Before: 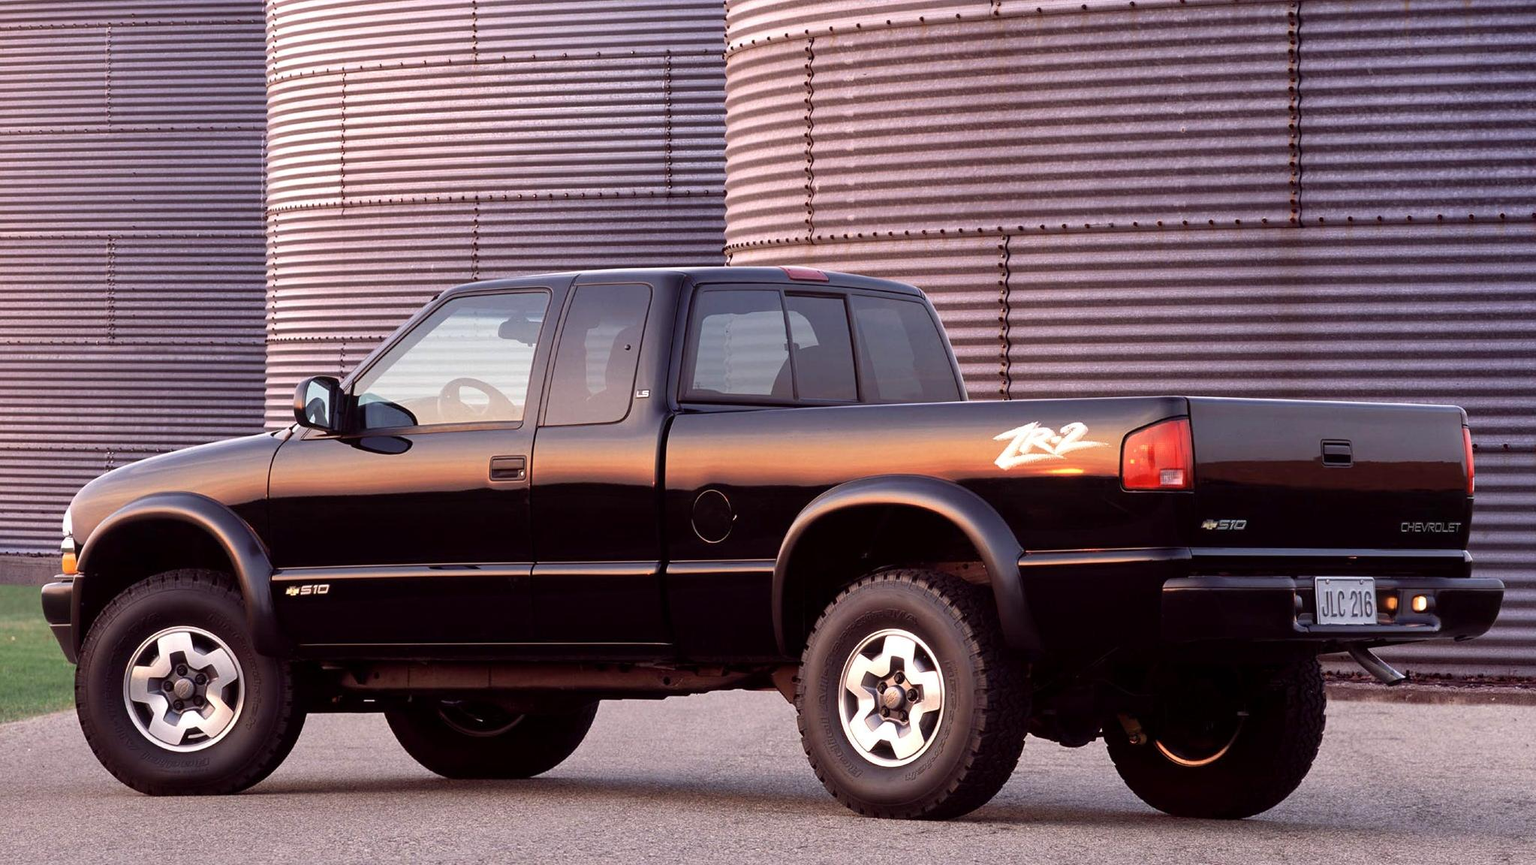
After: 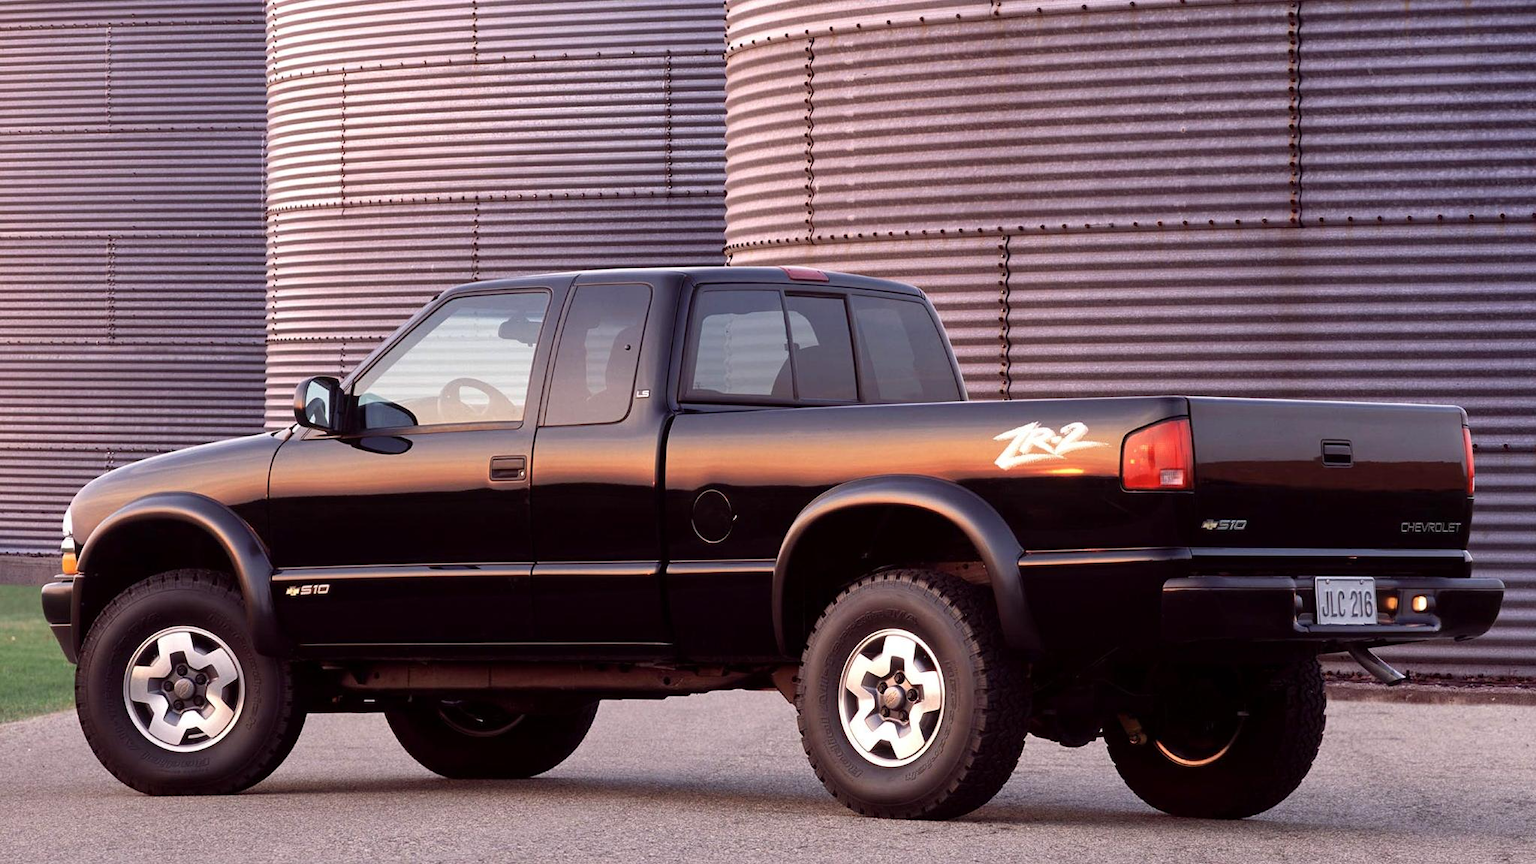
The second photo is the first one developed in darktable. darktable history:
color balance rgb: shadows lift › hue 86.7°, perceptual saturation grading › global saturation -0.067%
